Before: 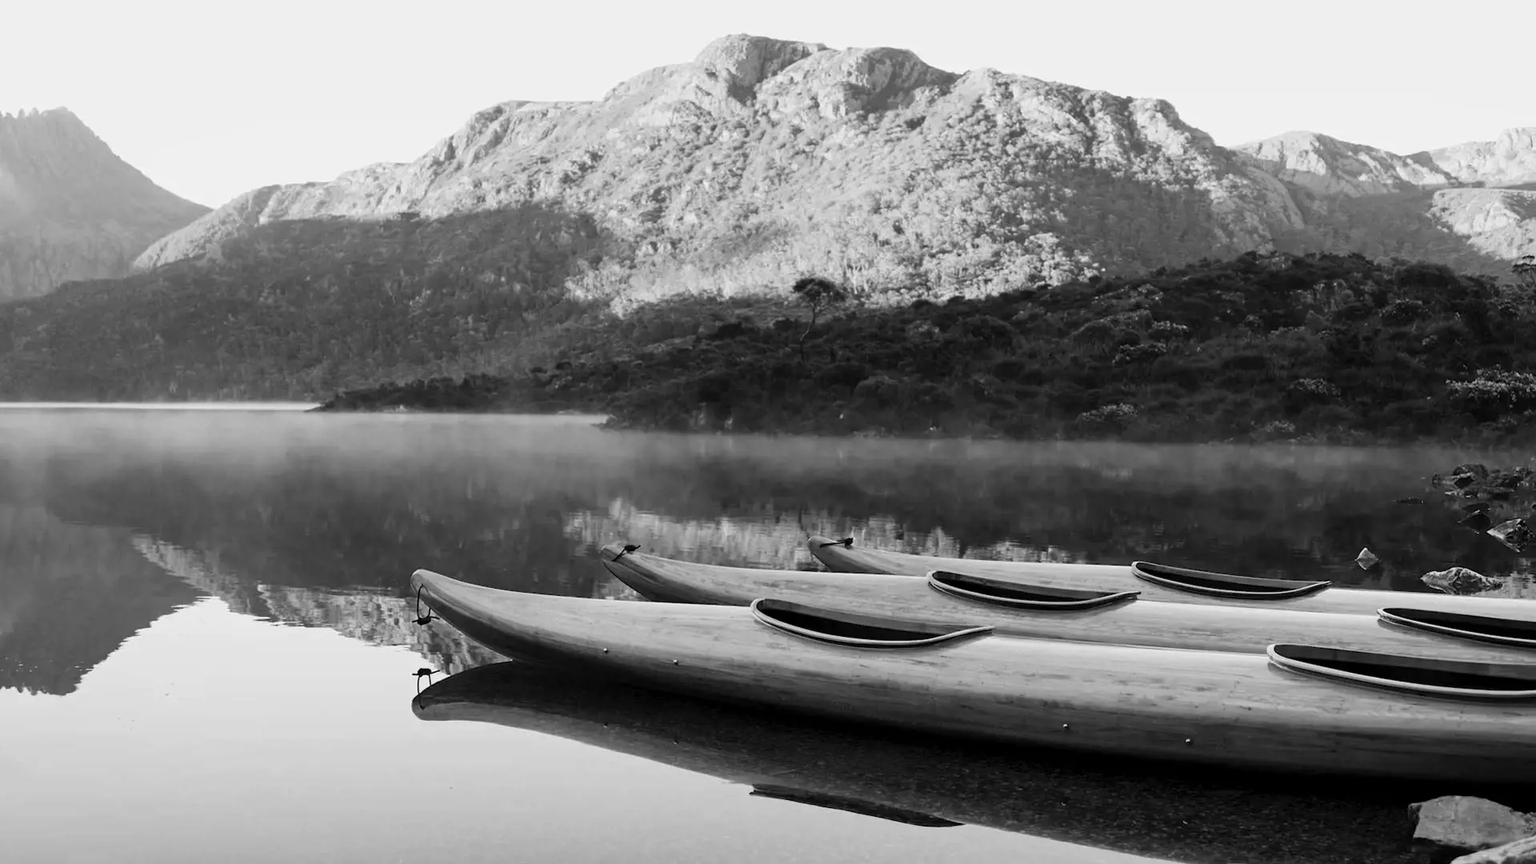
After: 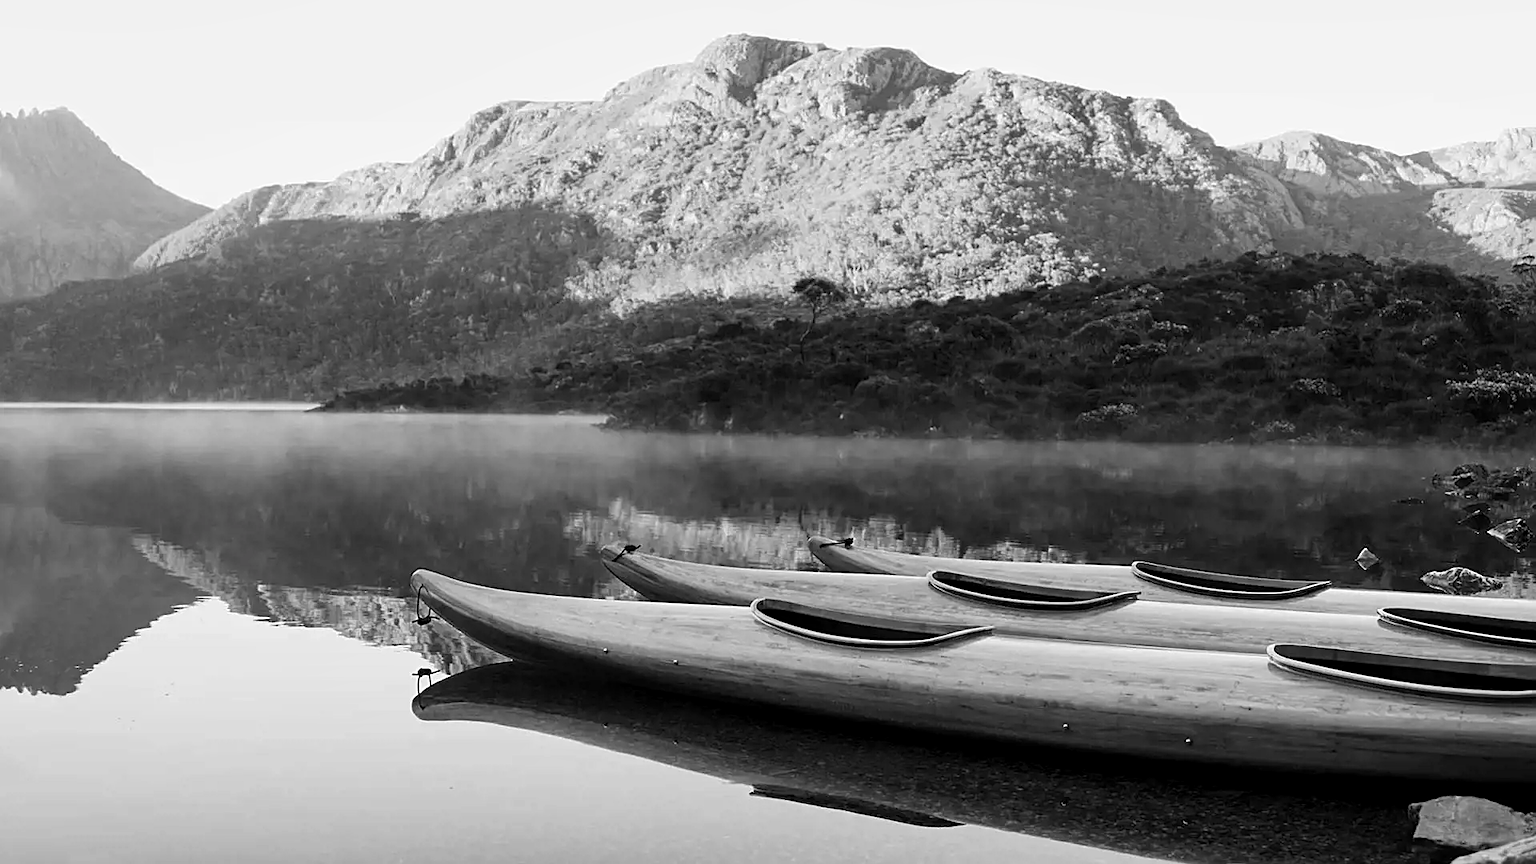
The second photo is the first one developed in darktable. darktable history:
local contrast: highlights 106%, shadows 97%, detail 120%, midtone range 0.2
sharpen: on, module defaults
